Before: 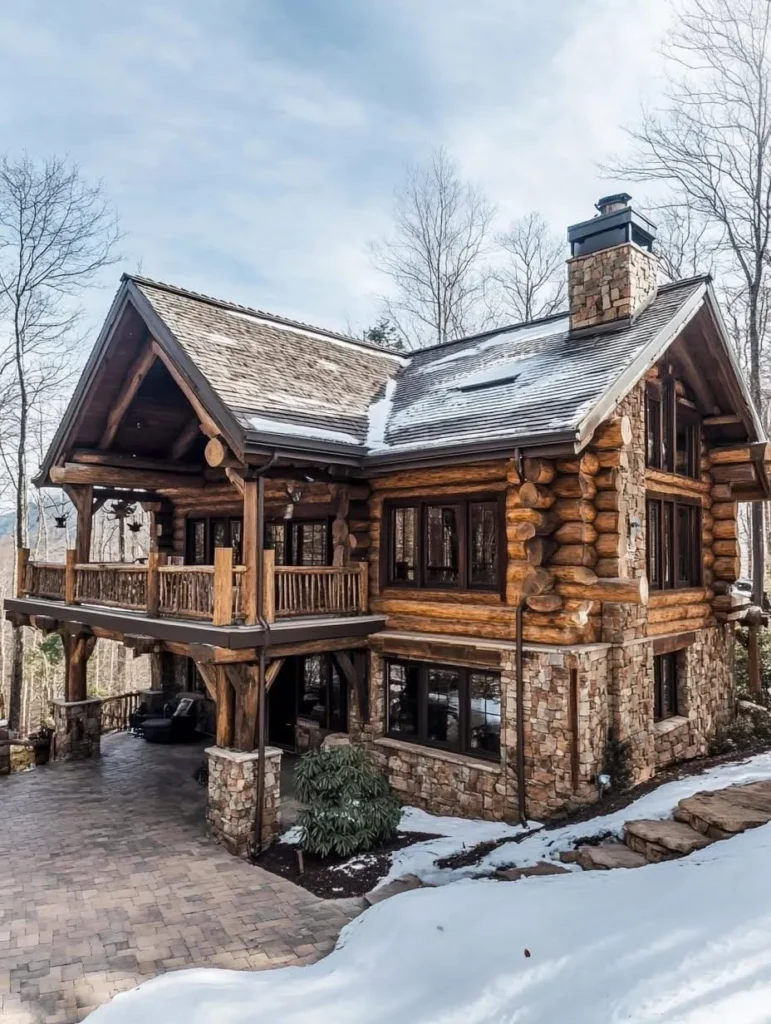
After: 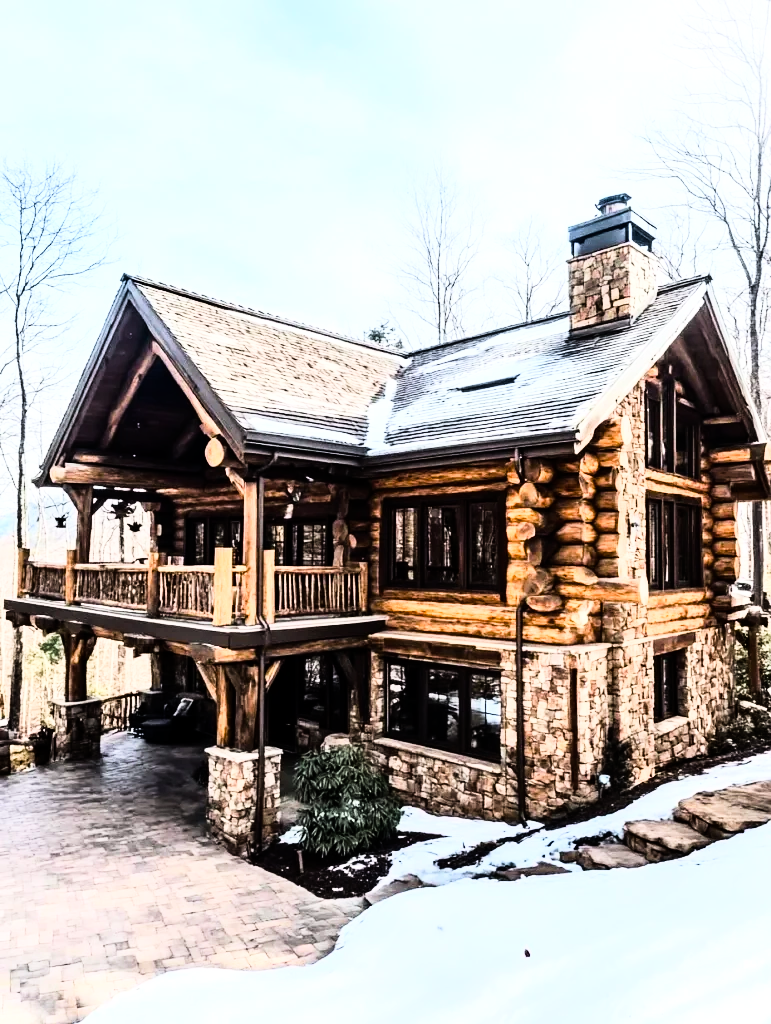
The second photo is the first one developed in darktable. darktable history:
tone equalizer: -8 EV -0.417 EV, -7 EV -0.389 EV, -6 EV -0.333 EV, -5 EV -0.222 EV, -3 EV 0.222 EV, -2 EV 0.333 EV, -1 EV 0.389 EV, +0 EV 0.417 EV, edges refinement/feathering 500, mask exposure compensation -1.57 EV, preserve details no
rgb curve: curves: ch0 [(0, 0) (0.21, 0.15) (0.24, 0.21) (0.5, 0.75) (0.75, 0.96) (0.89, 0.99) (1, 1)]; ch1 [(0, 0.02) (0.21, 0.13) (0.25, 0.2) (0.5, 0.67) (0.75, 0.9) (0.89, 0.97) (1, 1)]; ch2 [(0, 0.02) (0.21, 0.13) (0.25, 0.2) (0.5, 0.67) (0.75, 0.9) (0.89, 0.97) (1, 1)], compensate middle gray true
color balance rgb: perceptual saturation grading › global saturation 20%, perceptual saturation grading › highlights -50%, perceptual saturation grading › shadows 30%
